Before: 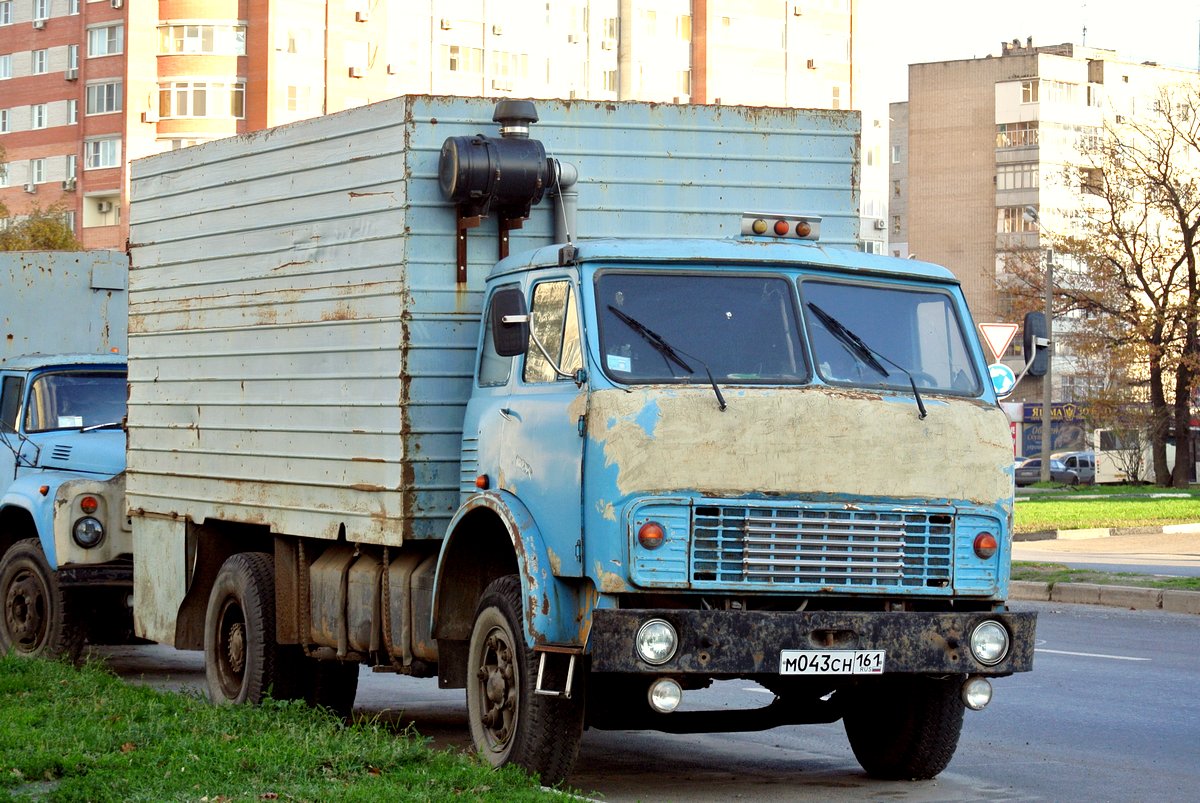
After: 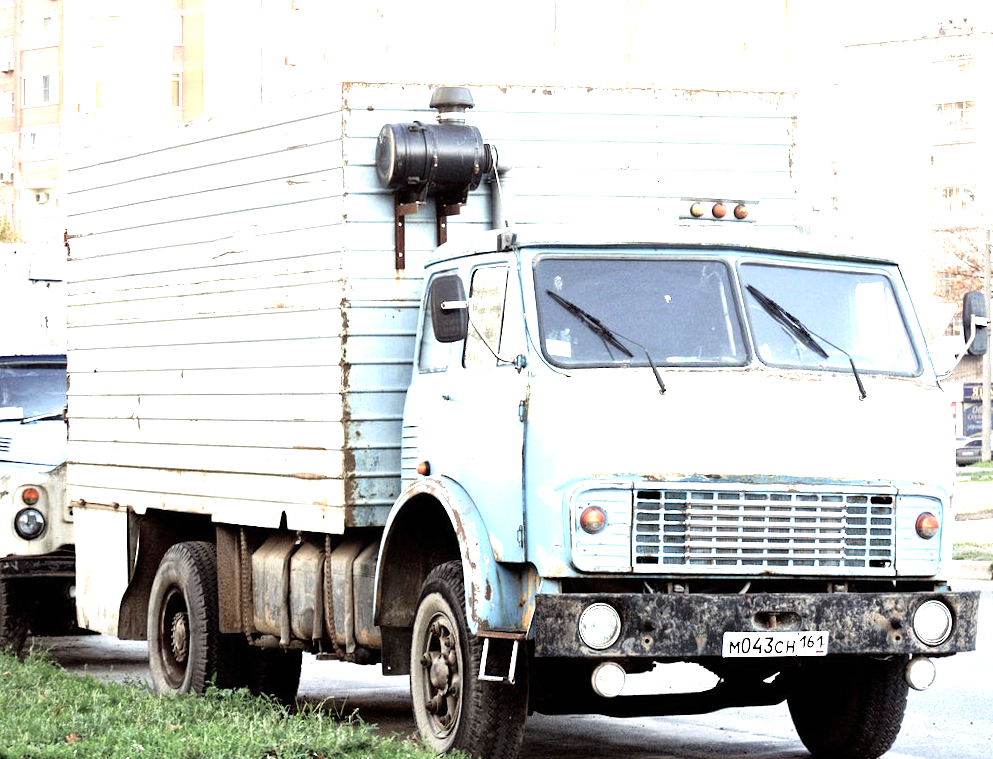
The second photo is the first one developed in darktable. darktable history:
crop and rotate: angle 0.716°, left 4.238%, top 1.094%, right 11.408%, bottom 2.542%
levels: levels [0, 0.492, 0.984]
exposure: black level correction 0, exposure 1.275 EV, compensate highlight preservation false
tone equalizer: -8 EV -0.748 EV, -7 EV -0.704 EV, -6 EV -0.566 EV, -5 EV -0.361 EV, -3 EV 0.368 EV, -2 EV 0.6 EV, -1 EV 0.695 EV, +0 EV 0.744 EV
color zones: curves: ch1 [(0, 0.292) (0.001, 0.292) (0.2, 0.264) (0.4, 0.248) (0.6, 0.248) (0.8, 0.264) (0.999, 0.292) (1, 0.292)]
